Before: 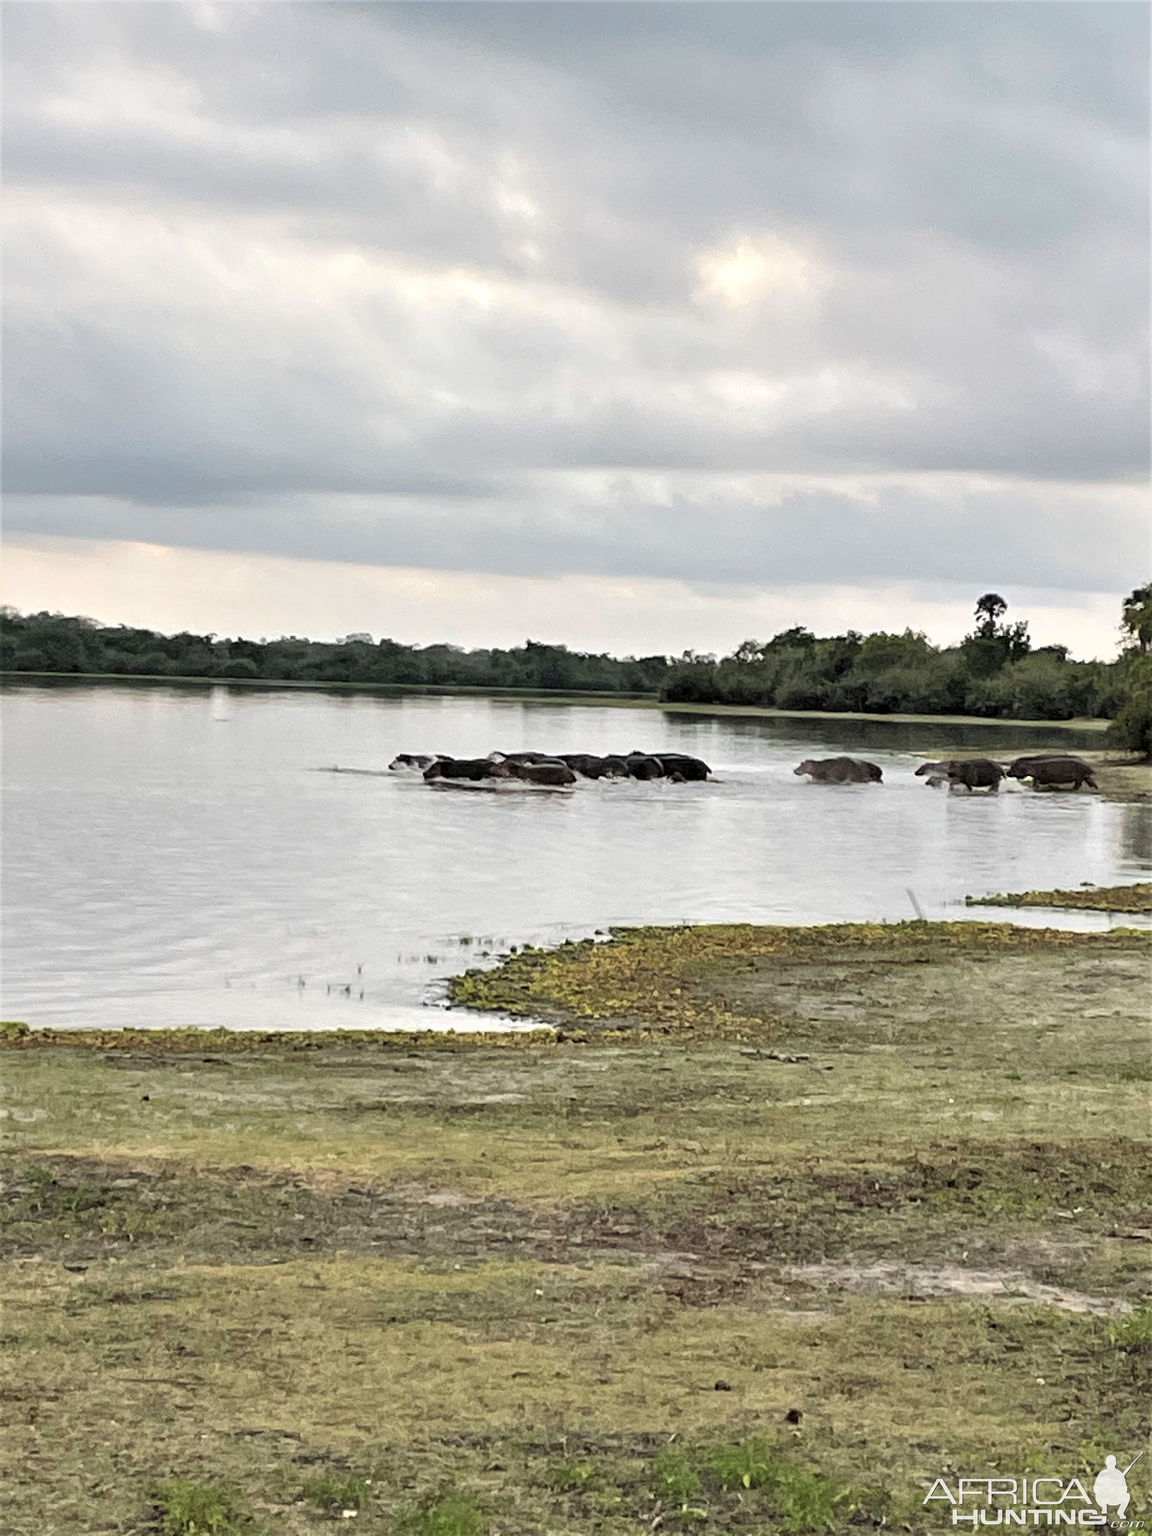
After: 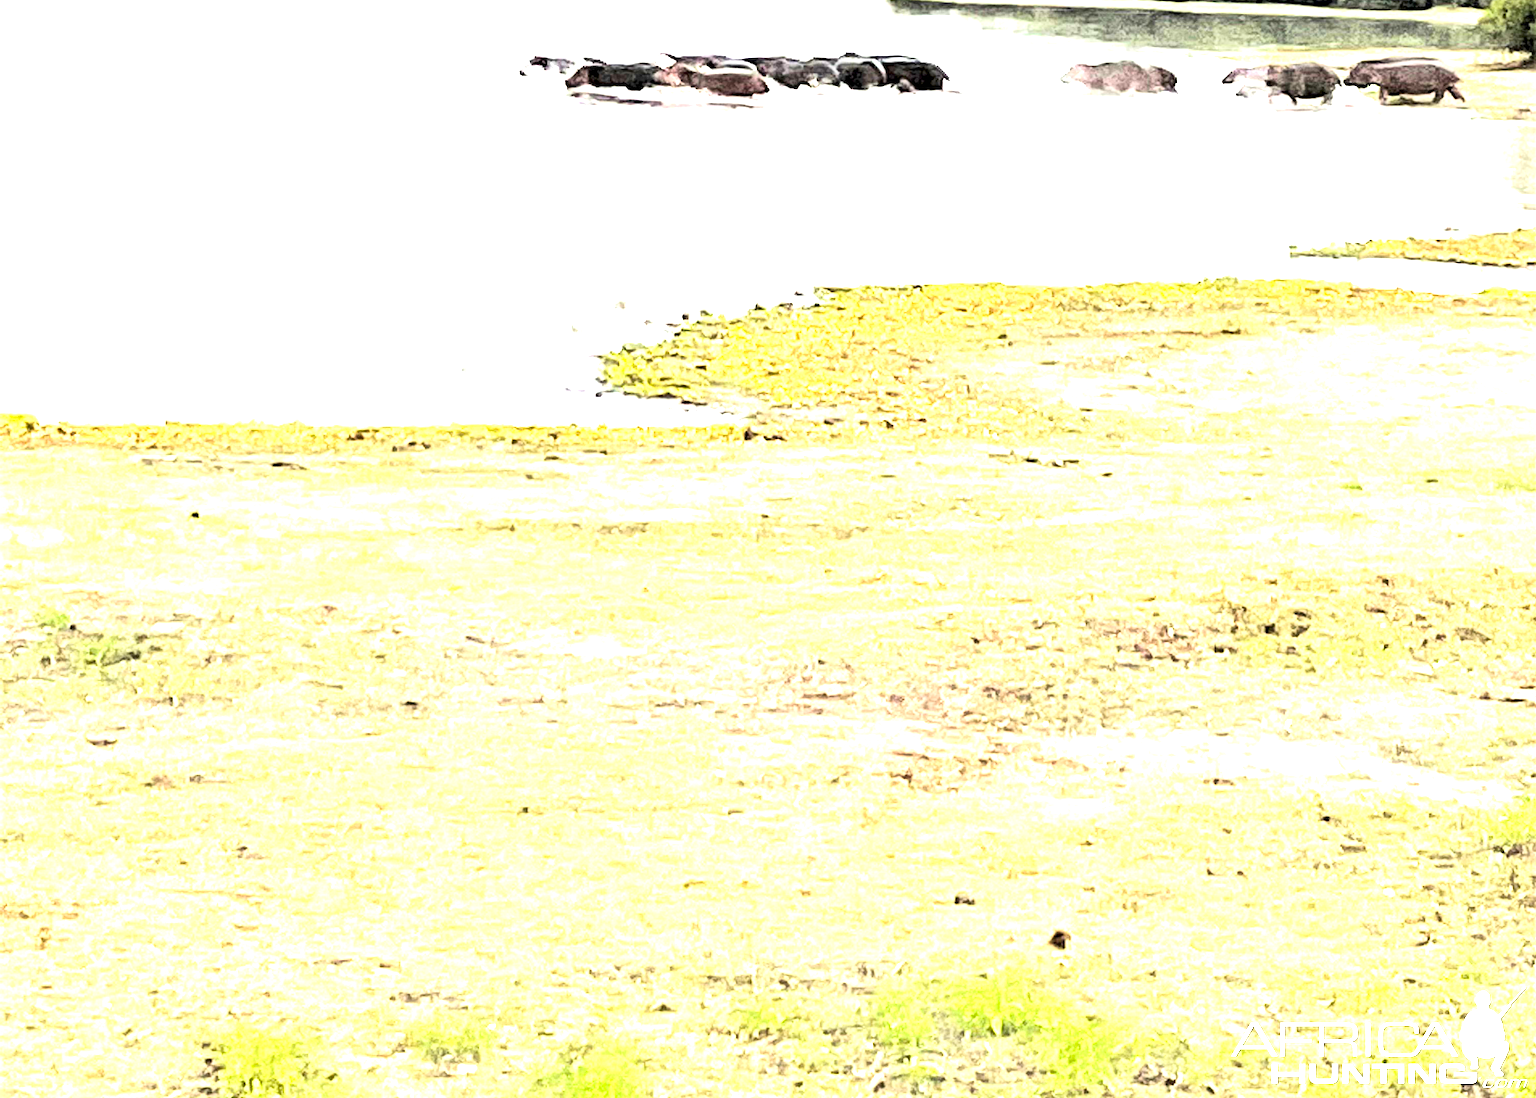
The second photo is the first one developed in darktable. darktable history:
crop and rotate: top 46.429%, right 0.099%
exposure: black level correction 0.001, exposure 2.67 EV, compensate exposure bias true, compensate highlight preservation false
color balance rgb: perceptual saturation grading › global saturation 19.366%, perceptual brilliance grading › global brilliance 11.714%
tone curve: curves: ch0 [(0, 0.003) (0.117, 0.101) (0.257, 0.246) (0.408, 0.432) (0.632, 0.716) (0.795, 0.884) (1, 1)]; ch1 [(0, 0) (0.227, 0.197) (0.405, 0.421) (0.501, 0.501) (0.522, 0.526) (0.546, 0.564) (0.589, 0.602) (0.696, 0.761) (0.976, 0.992)]; ch2 [(0, 0) (0.208, 0.176) (0.377, 0.38) (0.5, 0.5) (0.537, 0.534) (0.571, 0.577) (0.627, 0.64) (0.698, 0.76) (1, 1)], color space Lab, linked channels, preserve colors none
